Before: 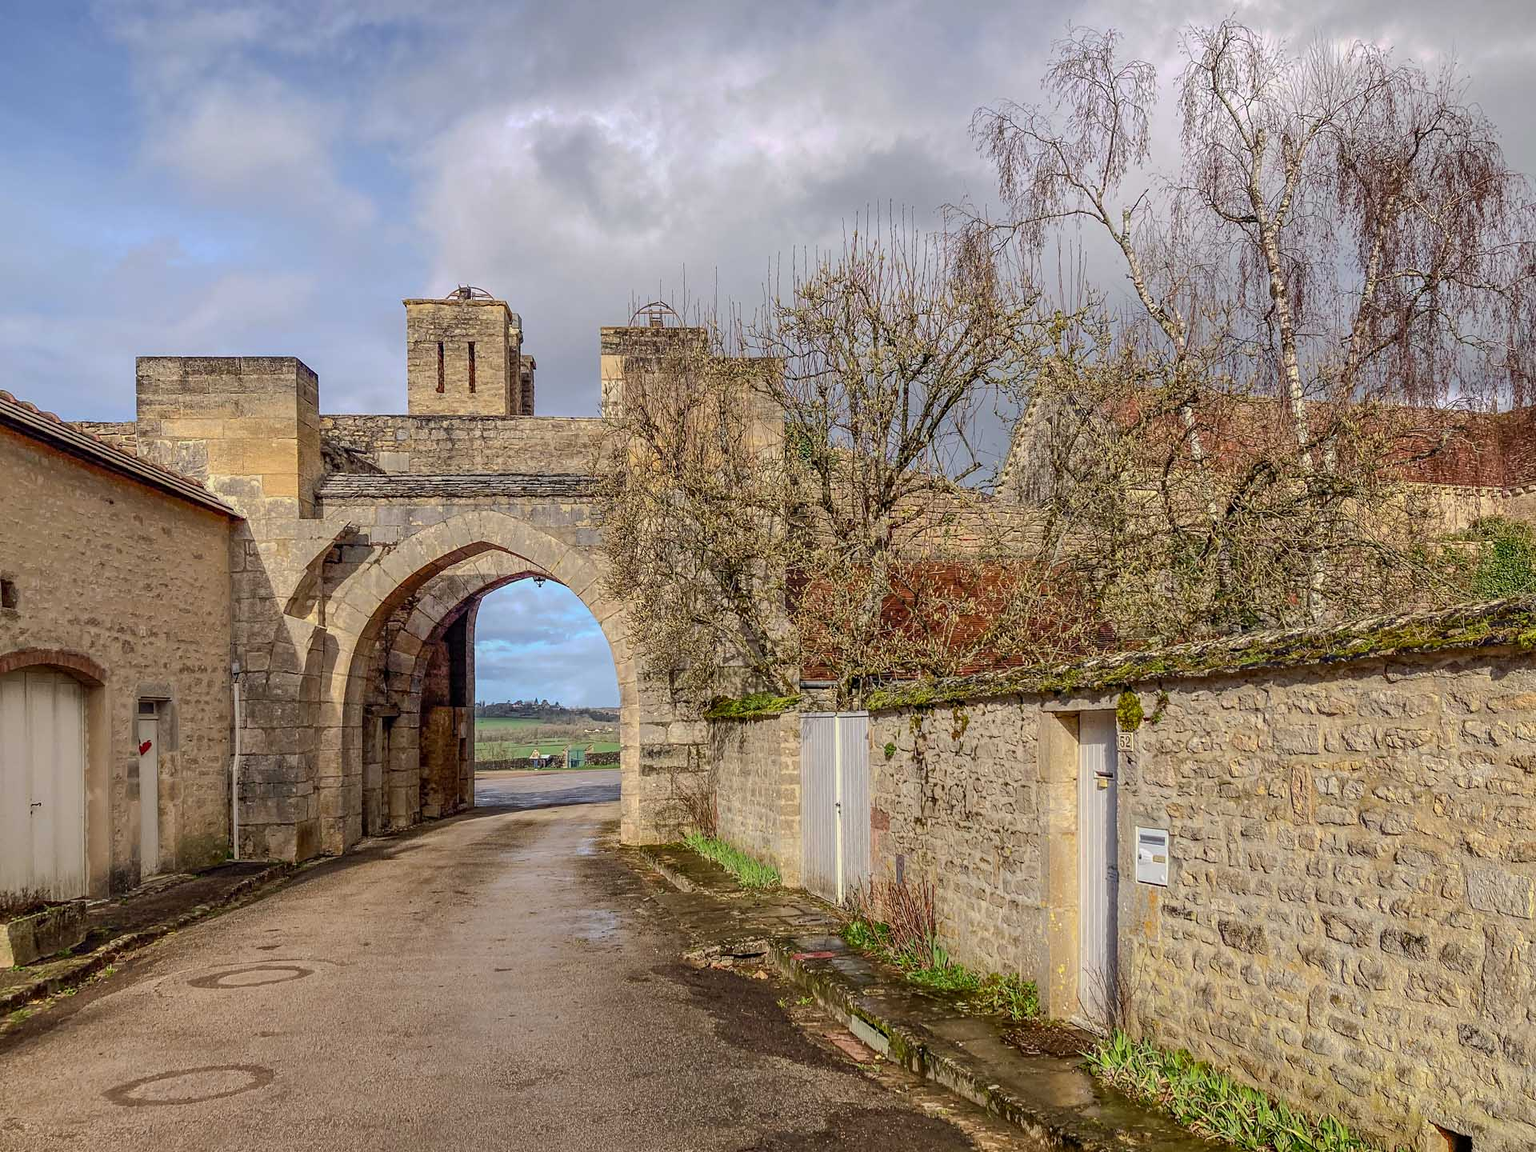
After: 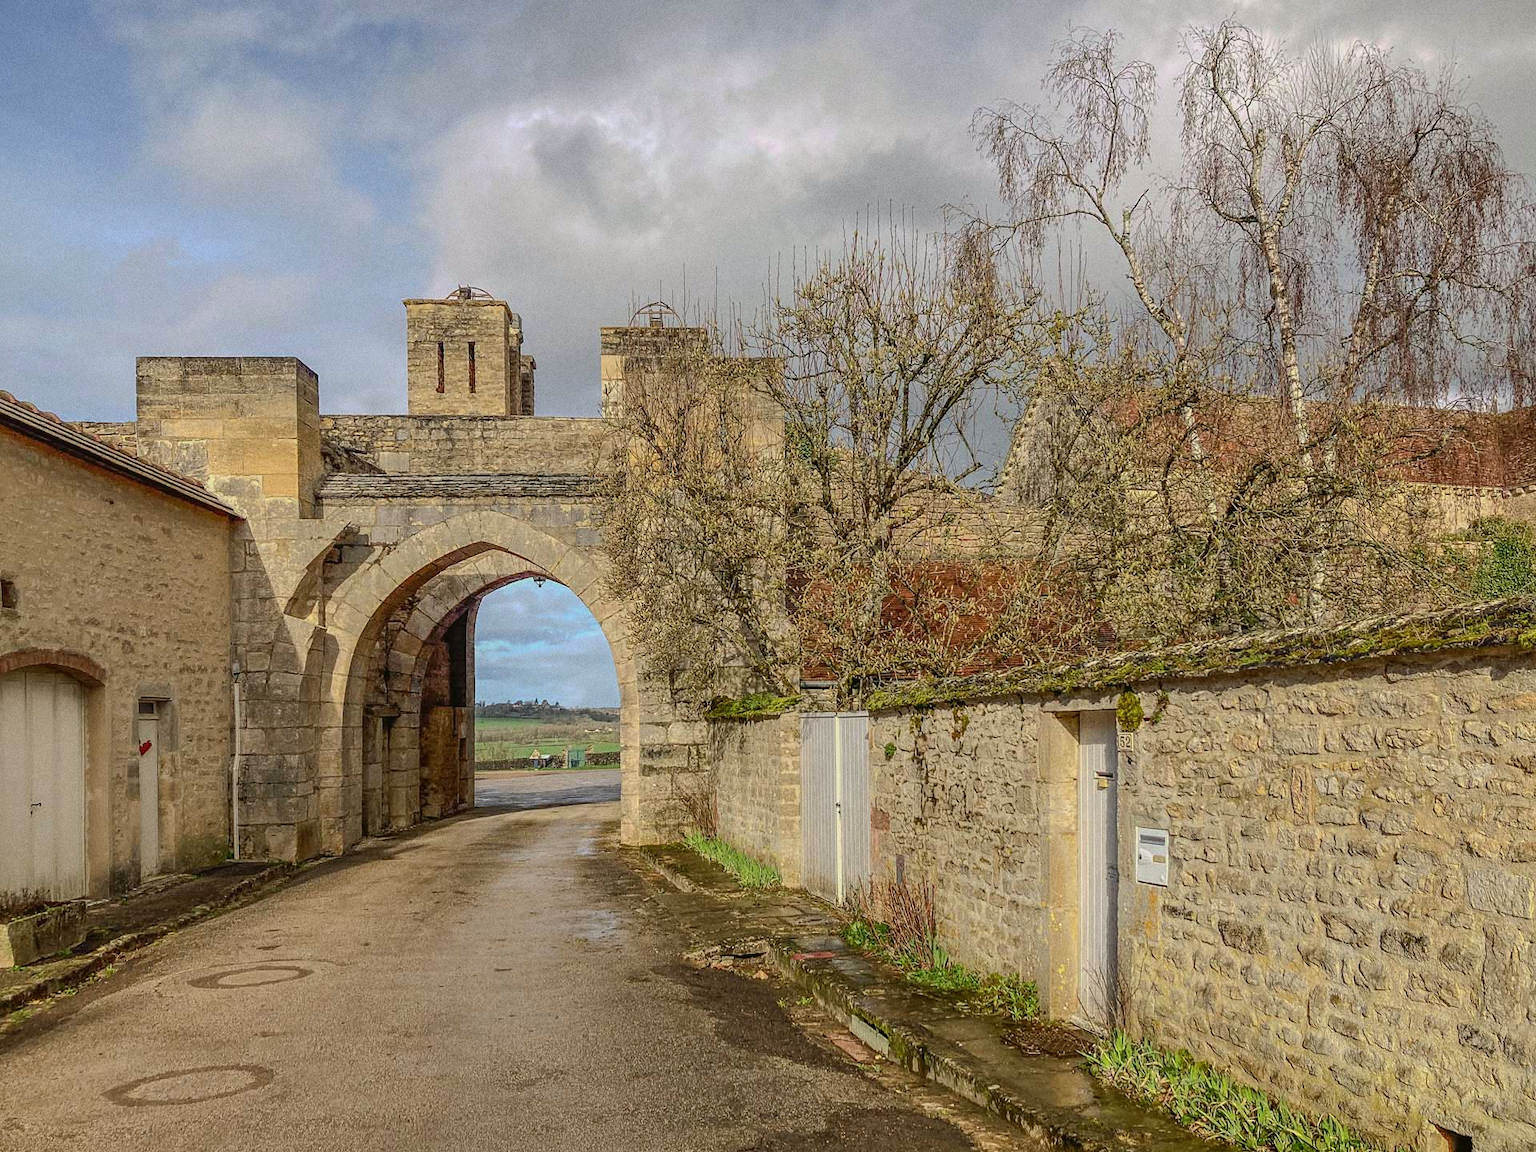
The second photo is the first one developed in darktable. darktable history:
grain: on, module defaults
color balance: mode lift, gamma, gain (sRGB), lift [1.04, 1, 1, 0.97], gamma [1.01, 1, 1, 0.97], gain [0.96, 1, 1, 0.97]
